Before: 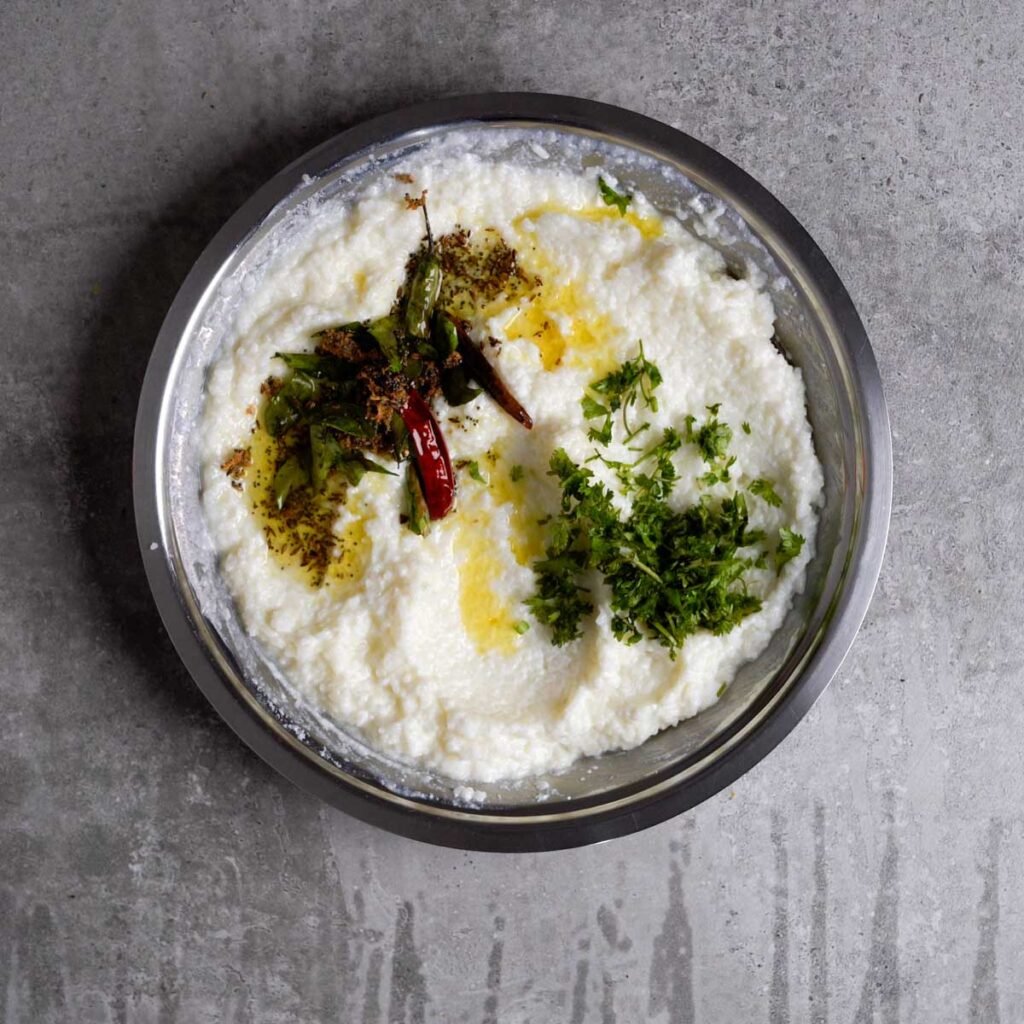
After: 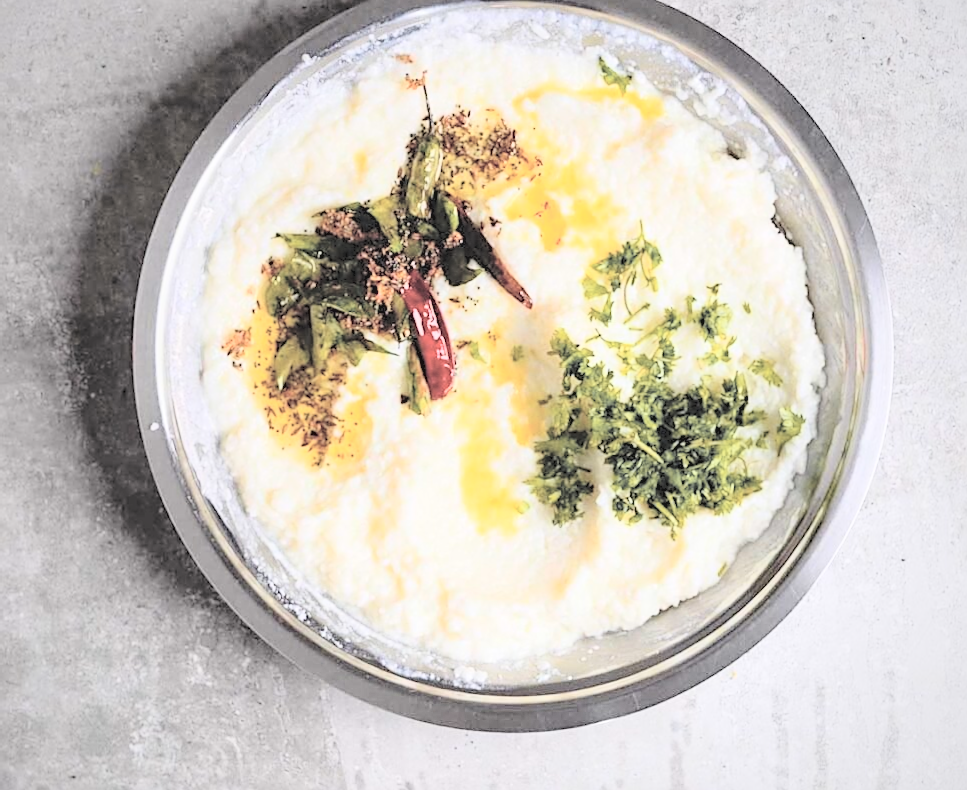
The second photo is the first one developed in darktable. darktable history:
contrast brightness saturation: brightness 0.984
crop and rotate: angle 0.06°, top 11.789%, right 5.644%, bottom 11.093%
vignetting: brightness -0.182, saturation -0.302
tone curve: curves: ch0 [(0, 0) (0.004, 0.001) (0.133, 0.078) (0.325, 0.241) (0.832, 0.917) (1, 1)], color space Lab, independent channels, preserve colors none
exposure: exposure -0.044 EV, compensate highlight preservation false
color zones: curves: ch1 [(0.29, 0.492) (0.373, 0.185) (0.509, 0.481)]; ch2 [(0.25, 0.462) (0.749, 0.457)]
sharpen: on, module defaults
local contrast: detail 109%
